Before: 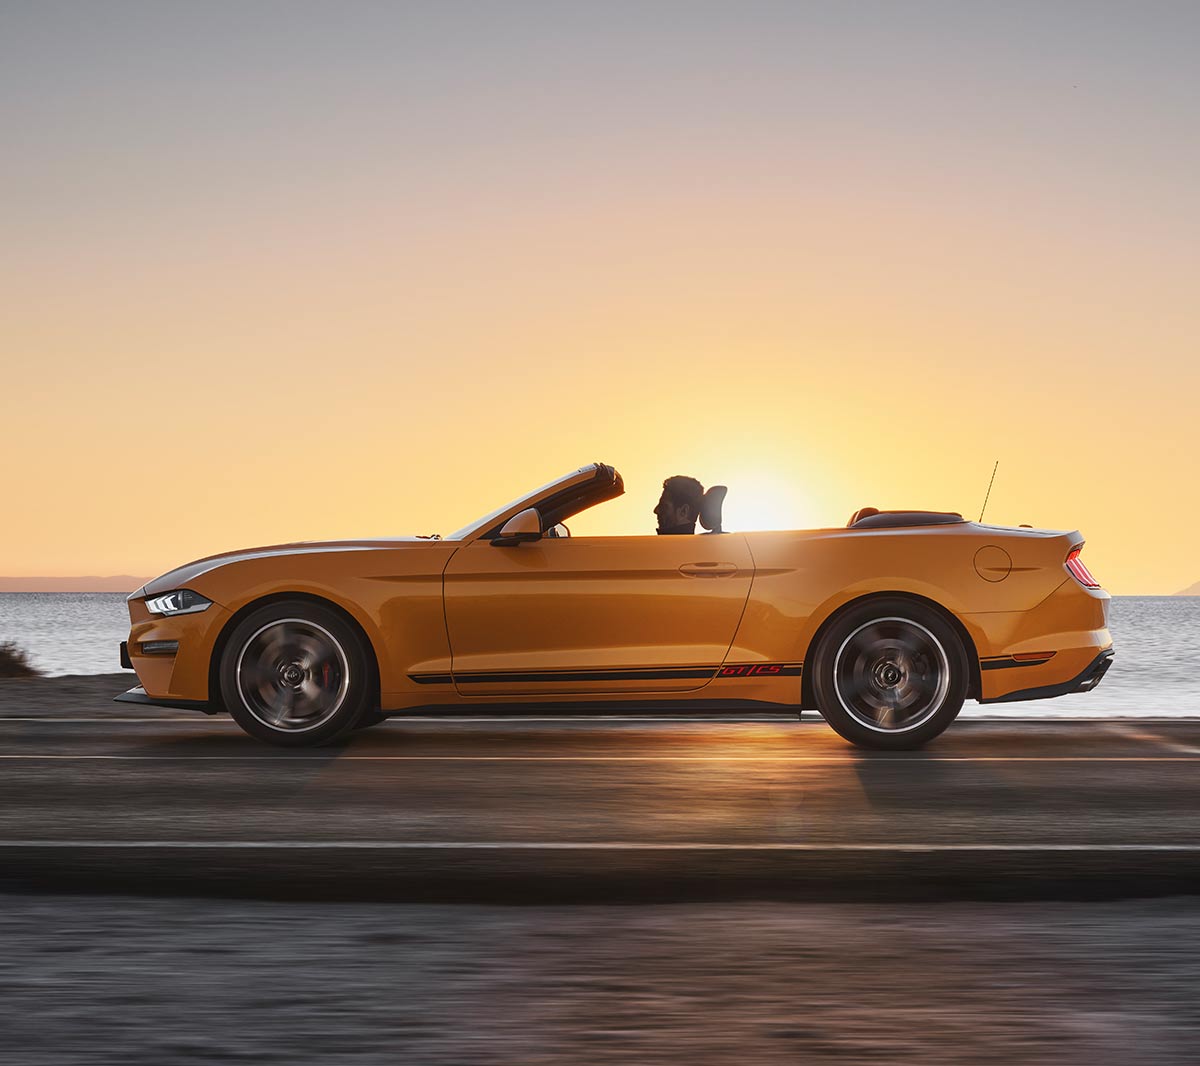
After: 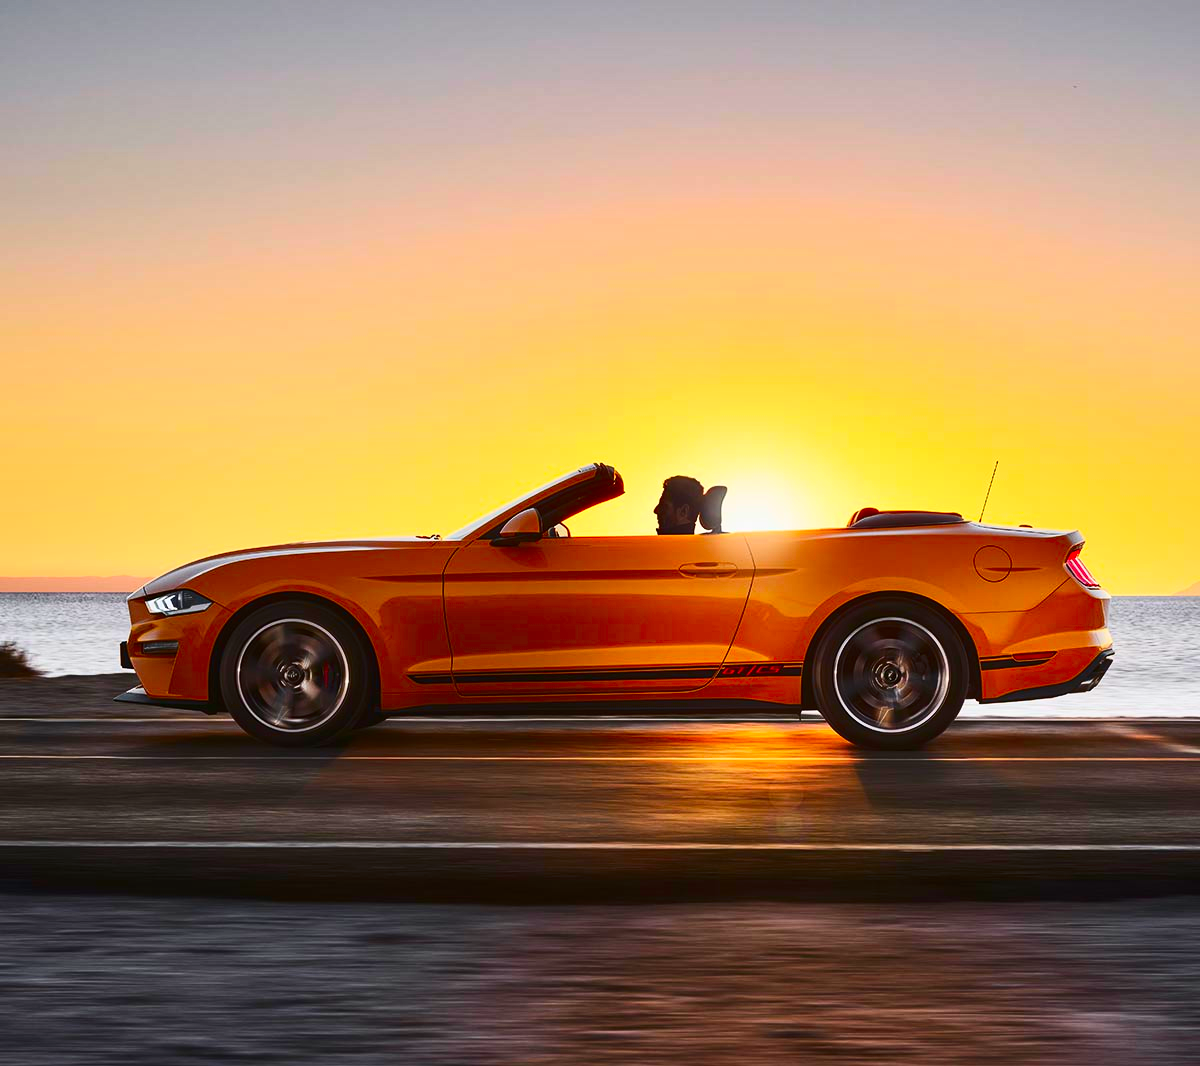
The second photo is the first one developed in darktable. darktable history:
contrast brightness saturation: contrast 0.259, brightness 0.019, saturation 0.872
shadows and highlights: shadows 24.88, highlights -47.87, soften with gaussian
exposure: compensate highlight preservation false
